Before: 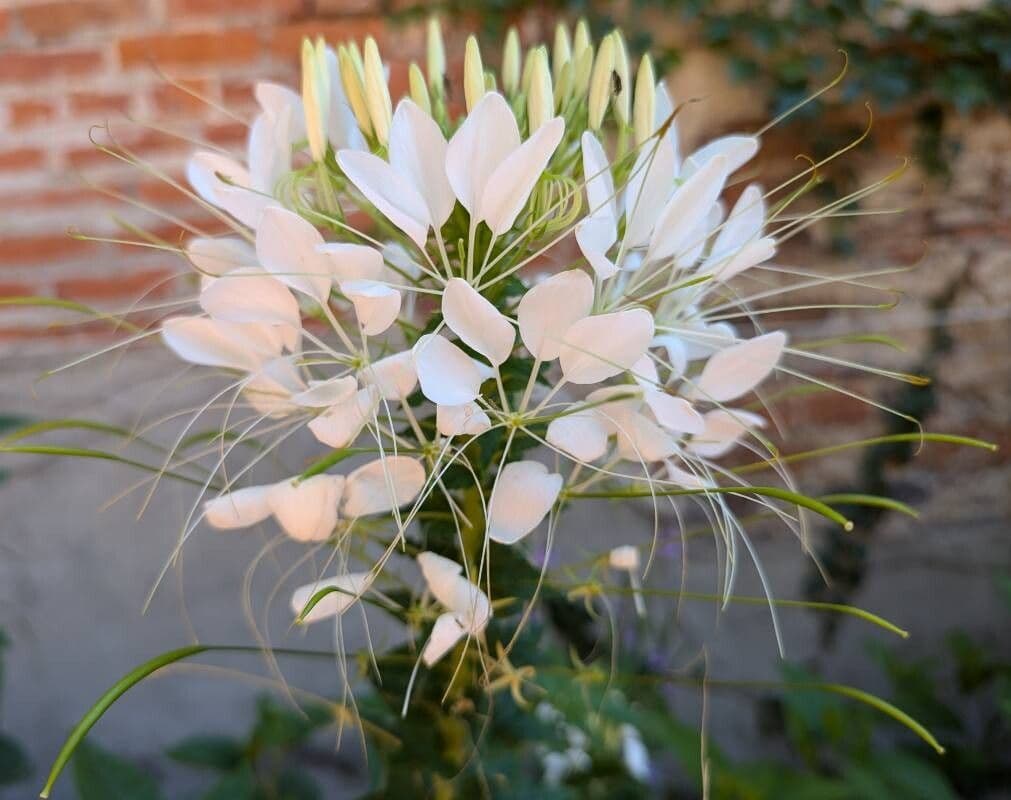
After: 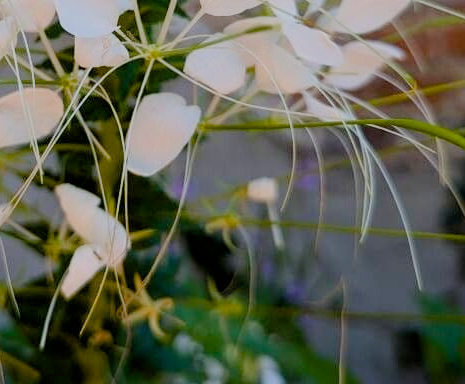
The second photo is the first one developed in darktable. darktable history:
filmic rgb: black relative exposure -7.65 EV, white relative exposure 4.56 EV, hardness 3.61, preserve chrominance max RGB
color balance rgb: global offset › luminance -0.488%, perceptual saturation grading › global saturation 20%, perceptual saturation grading › highlights -25.214%, perceptual saturation grading › shadows 50.019%
crop: left 35.869%, top 46.12%, right 18.07%, bottom 5.852%
